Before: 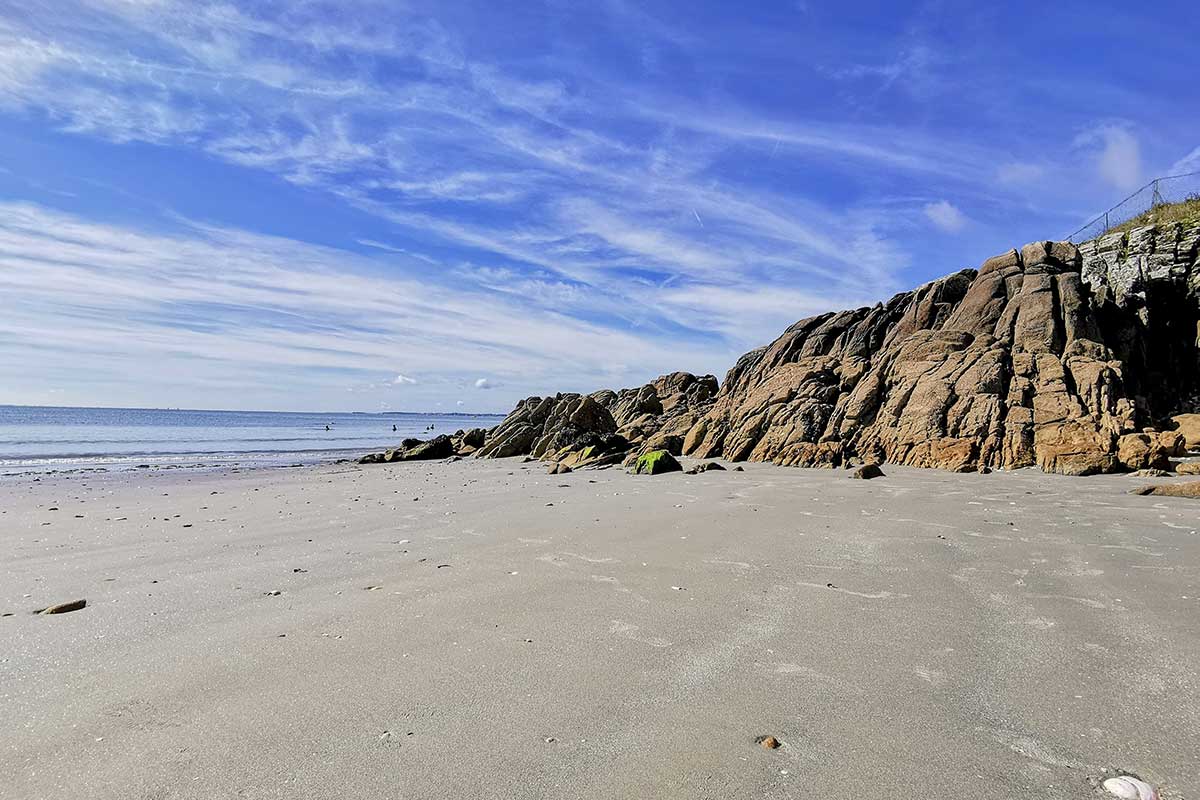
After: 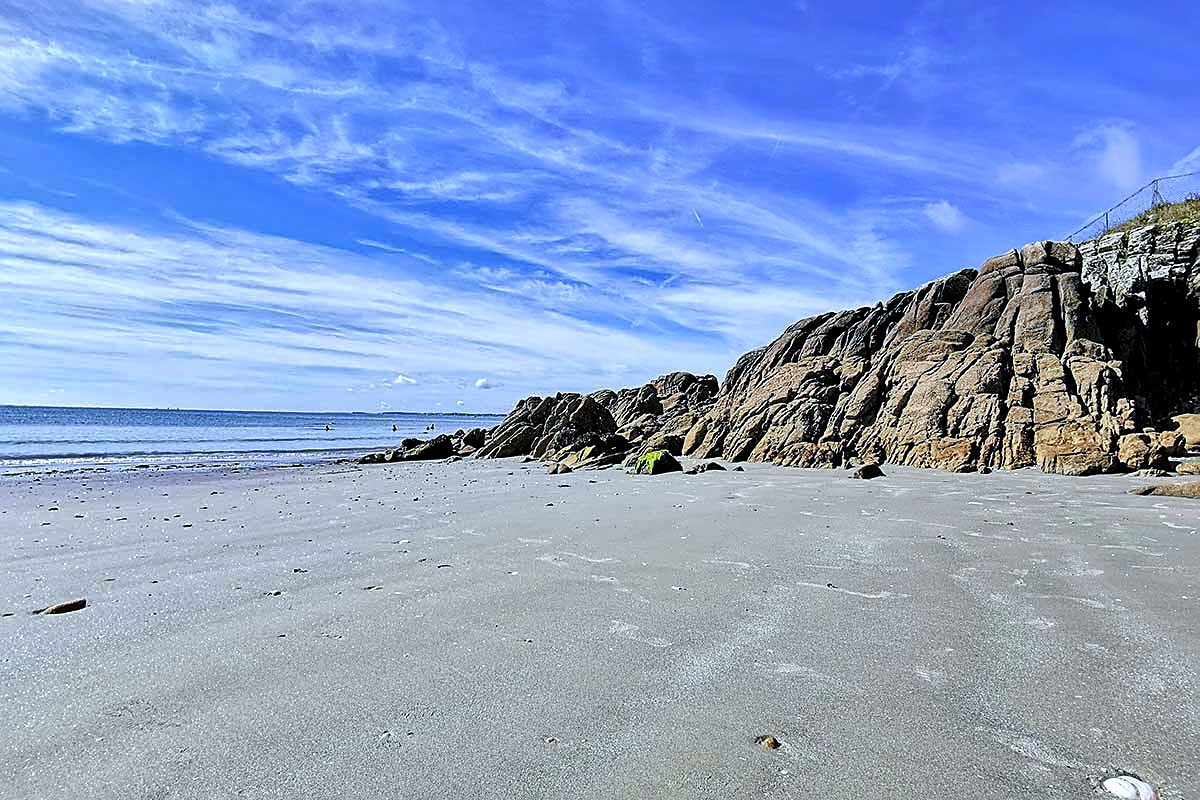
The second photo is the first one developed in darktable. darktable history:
sharpen: on, module defaults
tone equalizer: -8 EV -0.417 EV, -7 EV -0.389 EV, -6 EV -0.333 EV, -5 EV -0.222 EV, -3 EV 0.222 EV, -2 EV 0.333 EV, -1 EV 0.389 EV, +0 EV 0.417 EV, edges refinement/feathering 500, mask exposure compensation -1.57 EV, preserve details no
shadows and highlights: soften with gaussian
white balance: red 0.924, blue 1.095
